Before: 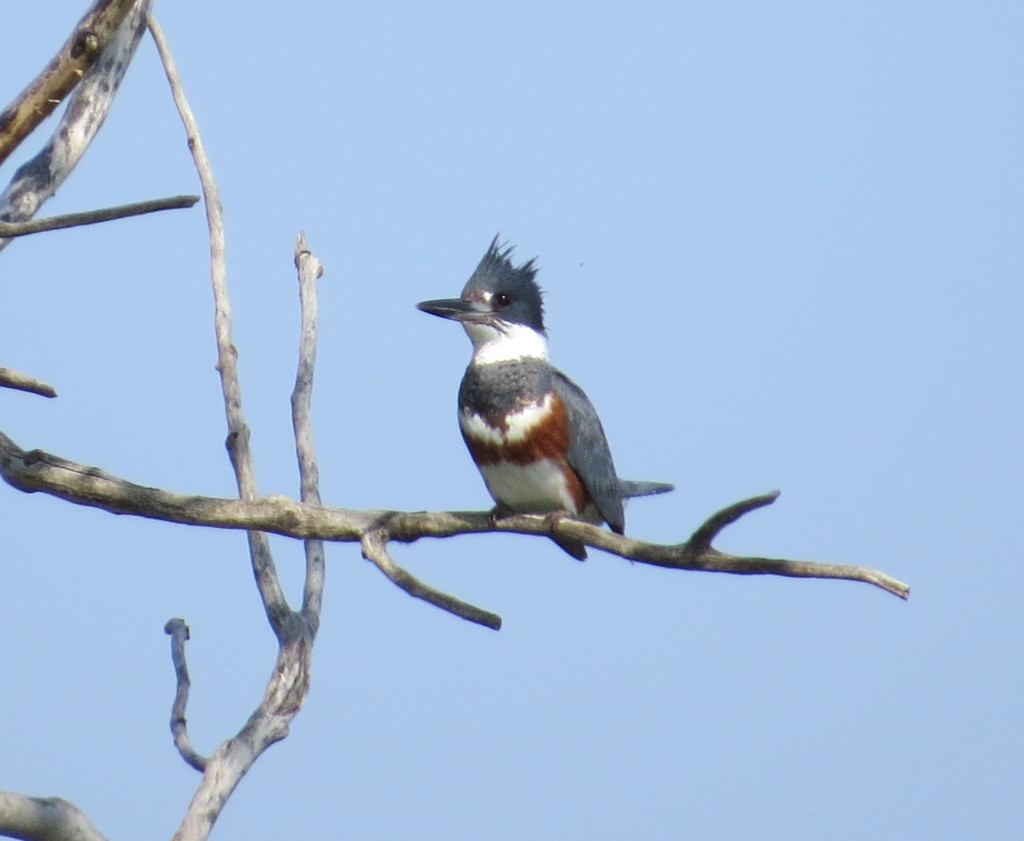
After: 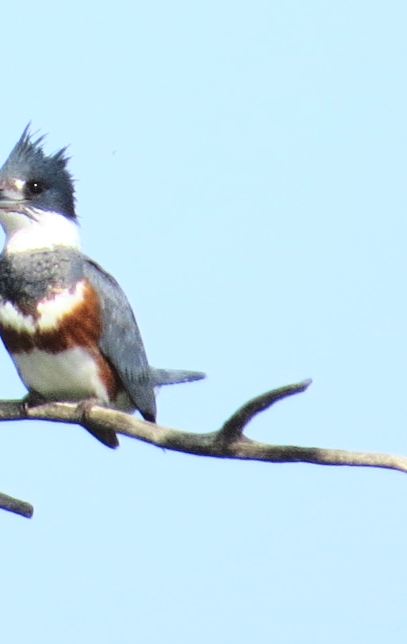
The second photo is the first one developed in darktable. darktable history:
crop: left 45.721%, top 13.393%, right 14.118%, bottom 10.01%
levels: levels [0, 0.499, 1]
base curve: curves: ch0 [(0, 0) (0.028, 0.03) (0.121, 0.232) (0.46, 0.748) (0.859, 0.968) (1, 1)]
